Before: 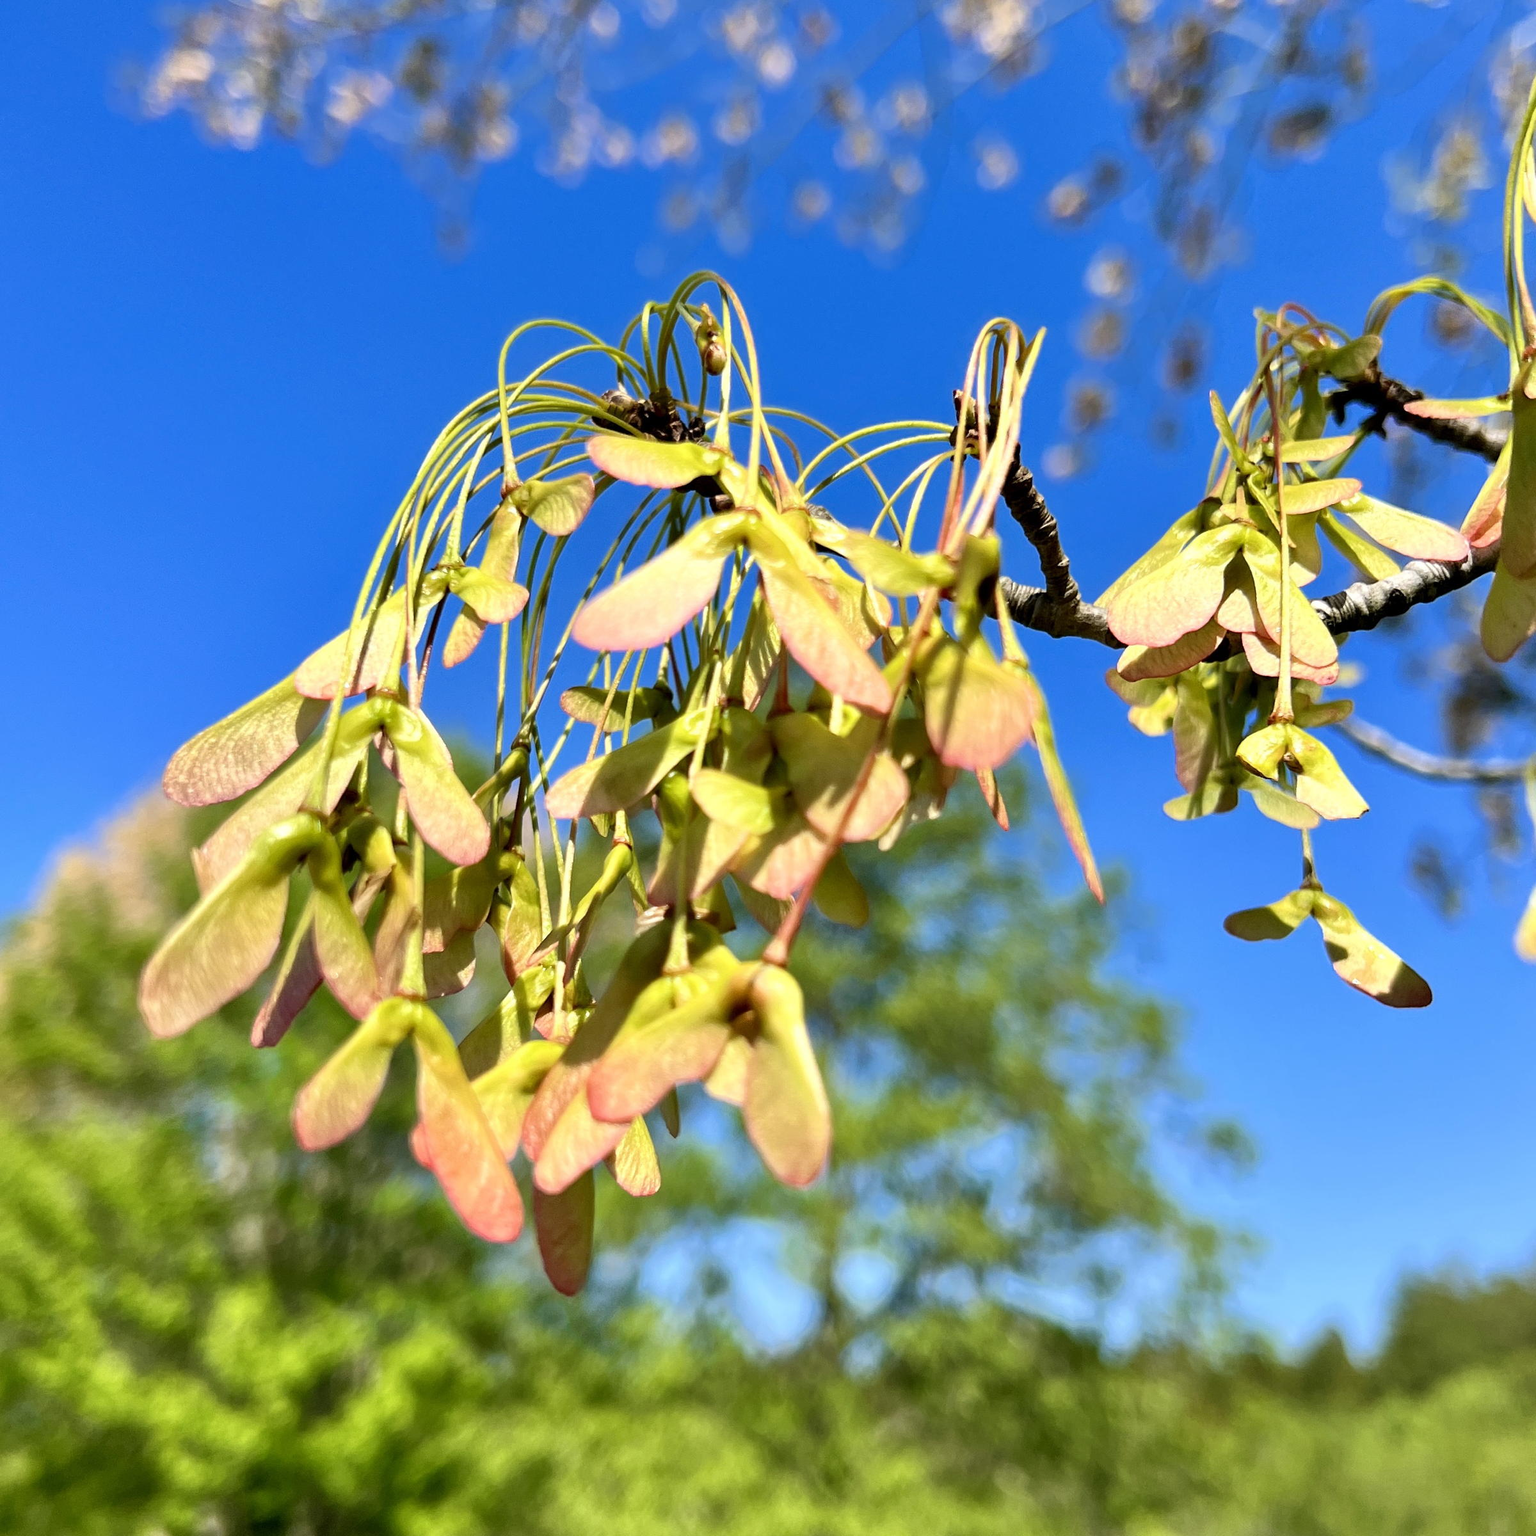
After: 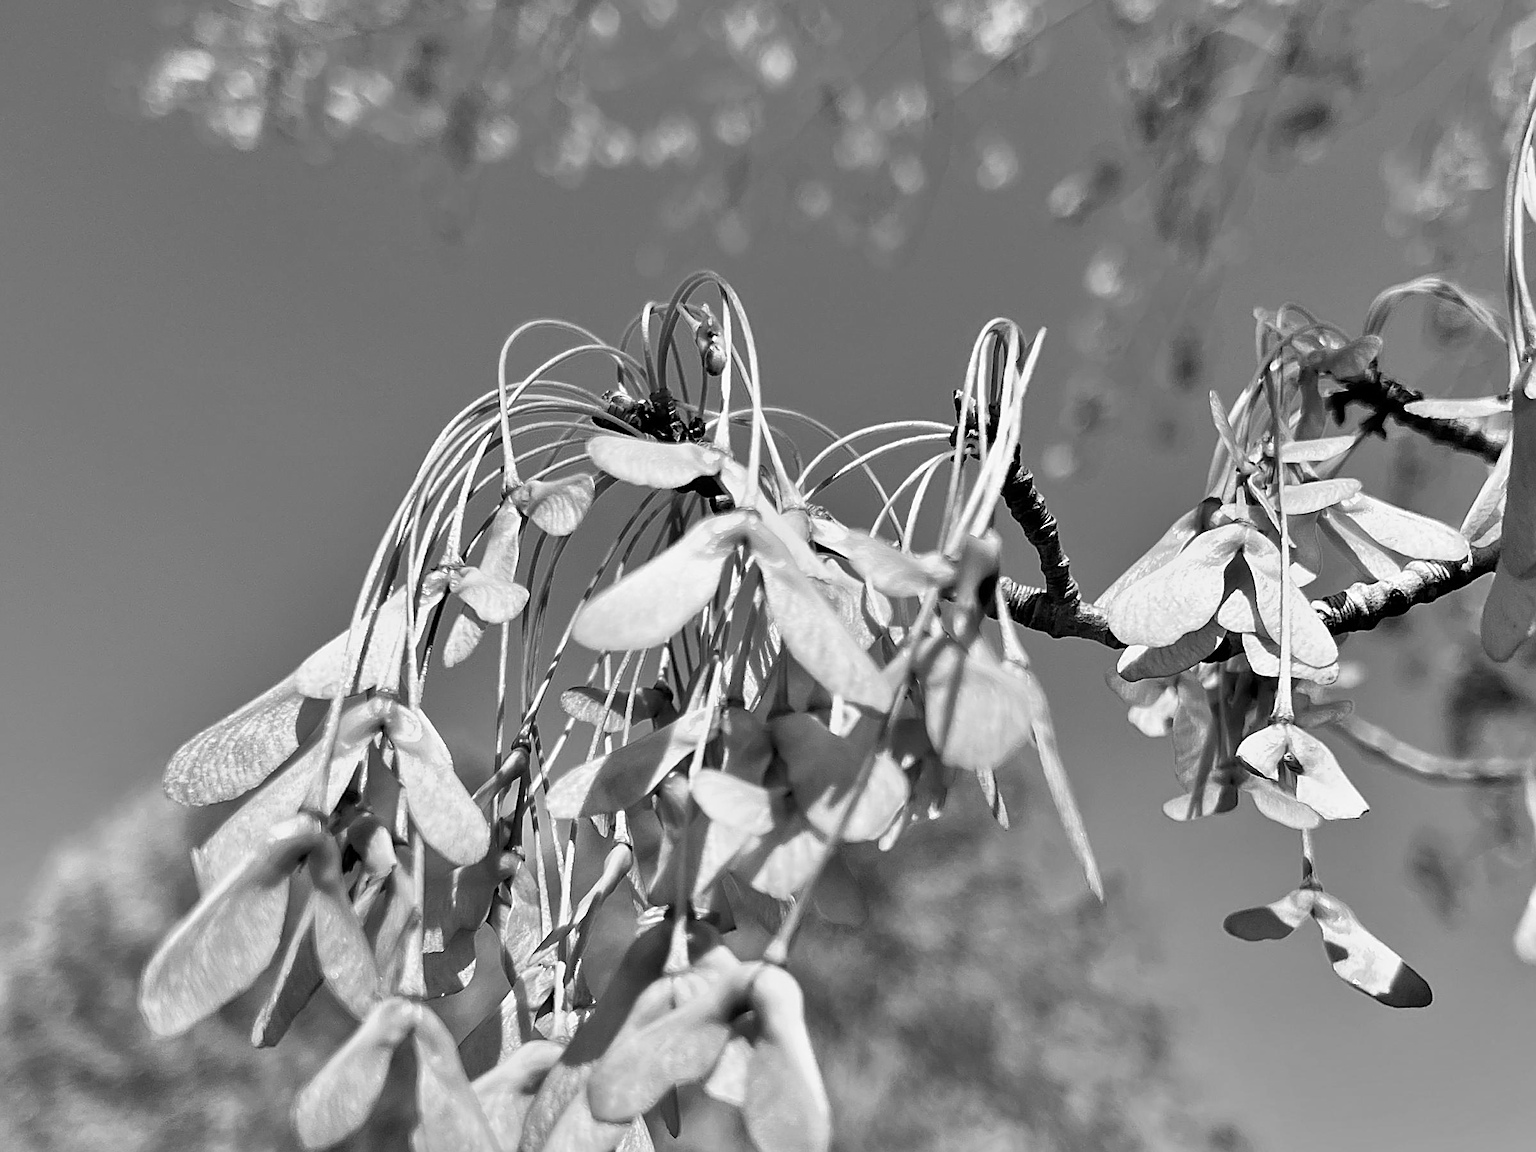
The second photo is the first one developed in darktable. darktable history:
shadows and highlights: soften with gaussian
tone equalizer: on, module defaults
monochrome: on, module defaults
sharpen: amount 0.75
color correction: highlights a* -0.482, highlights b* 40, shadows a* 9.8, shadows b* -0.161
crop: bottom 24.988%
